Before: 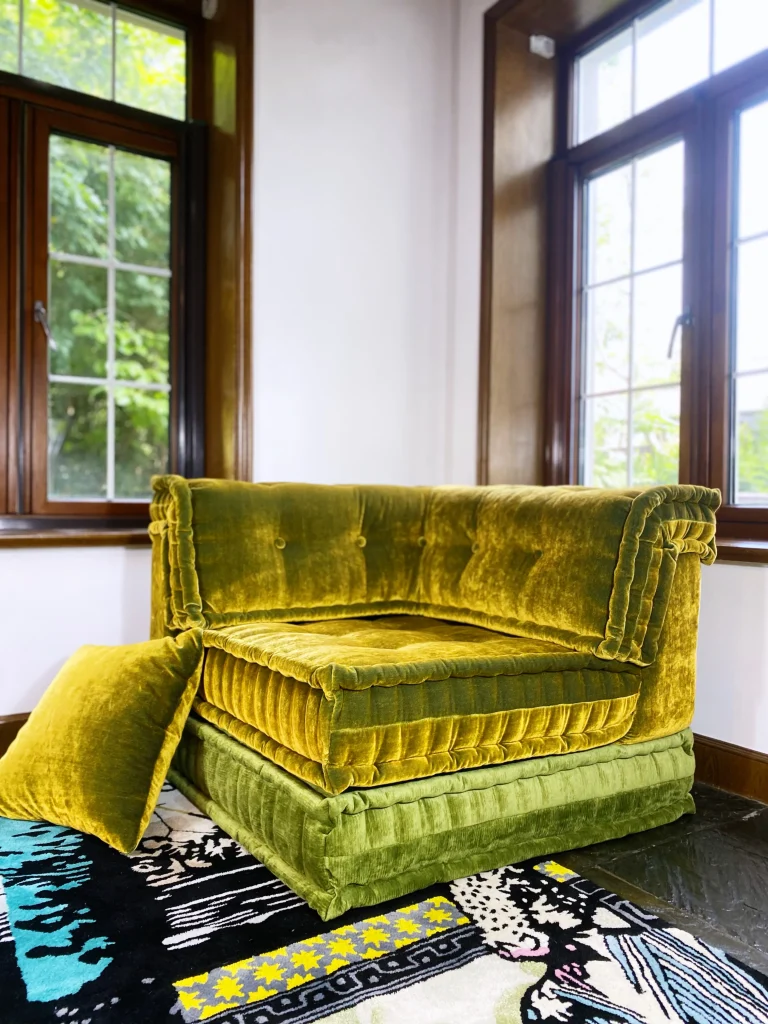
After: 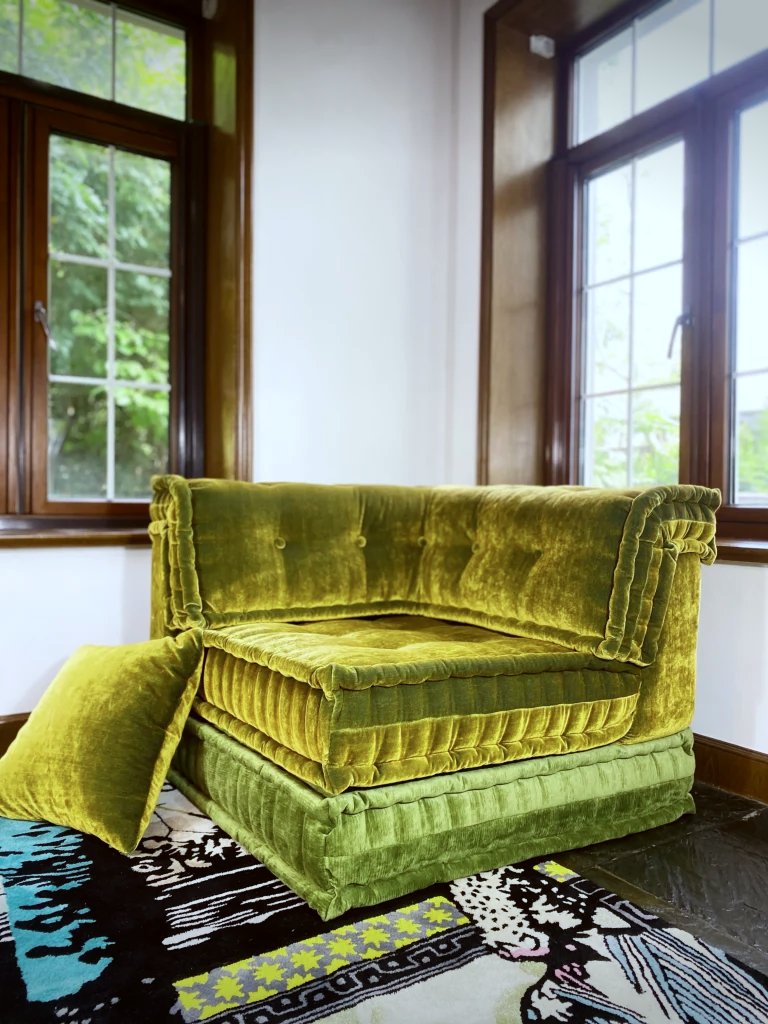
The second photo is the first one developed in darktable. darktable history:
vignetting: fall-off start 99.51%, saturation 0.001, width/height ratio 1.309
color correction: highlights a* -4.89, highlights b* -3.65, shadows a* 3.77, shadows b* 4.52
color zones: curves: ch1 [(0.113, 0.438) (0.75, 0.5)]; ch2 [(0.12, 0.526) (0.75, 0.5)]
